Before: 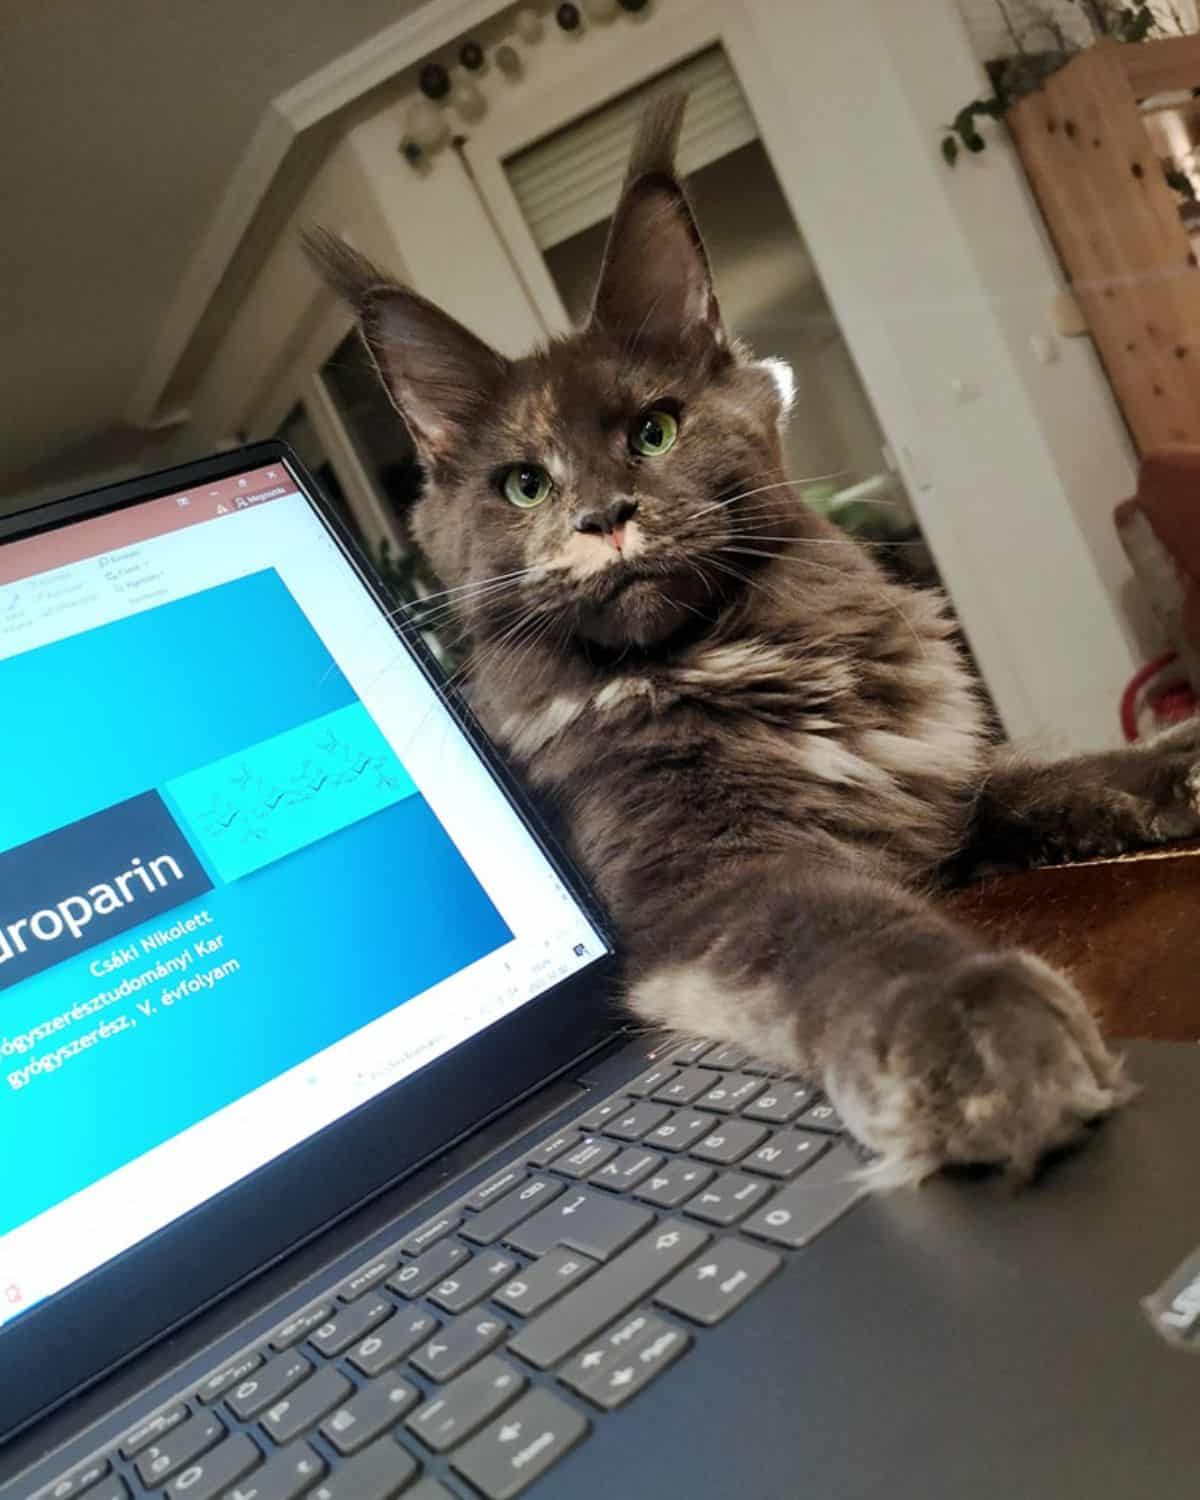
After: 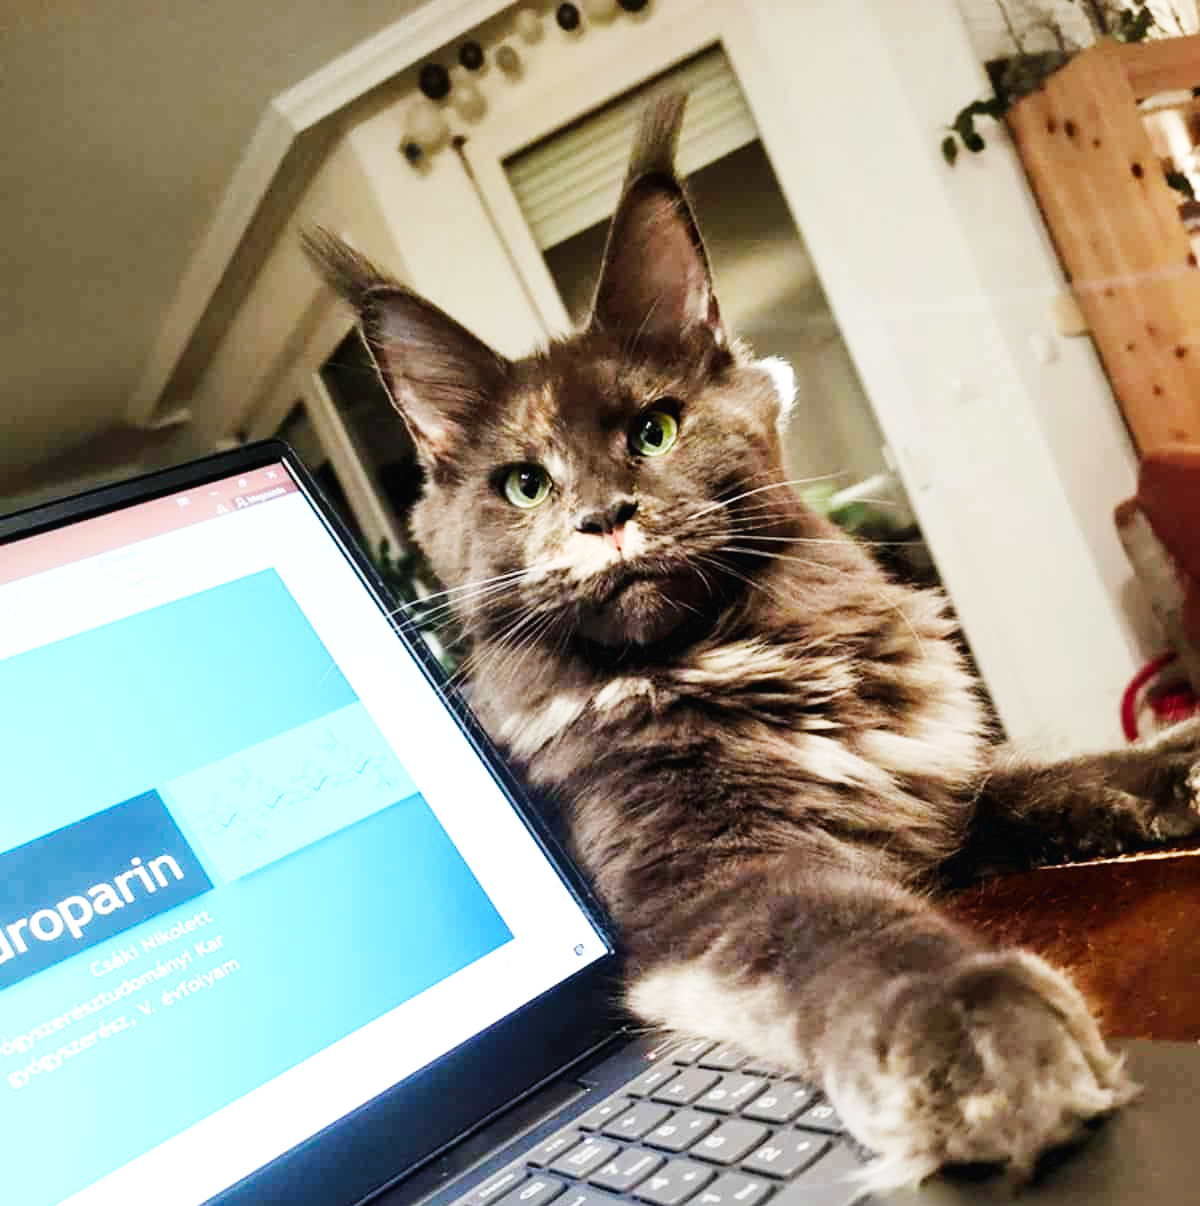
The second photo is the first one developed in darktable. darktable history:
tone equalizer: smoothing 1
crop: bottom 19.584%
base curve: curves: ch0 [(0, 0.003) (0.001, 0.002) (0.006, 0.004) (0.02, 0.022) (0.048, 0.086) (0.094, 0.234) (0.162, 0.431) (0.258, 0.629) (0.385, 0.8) (0.548, 0.918) (0.751, 0.988) (1, 1)], preserve colors none
